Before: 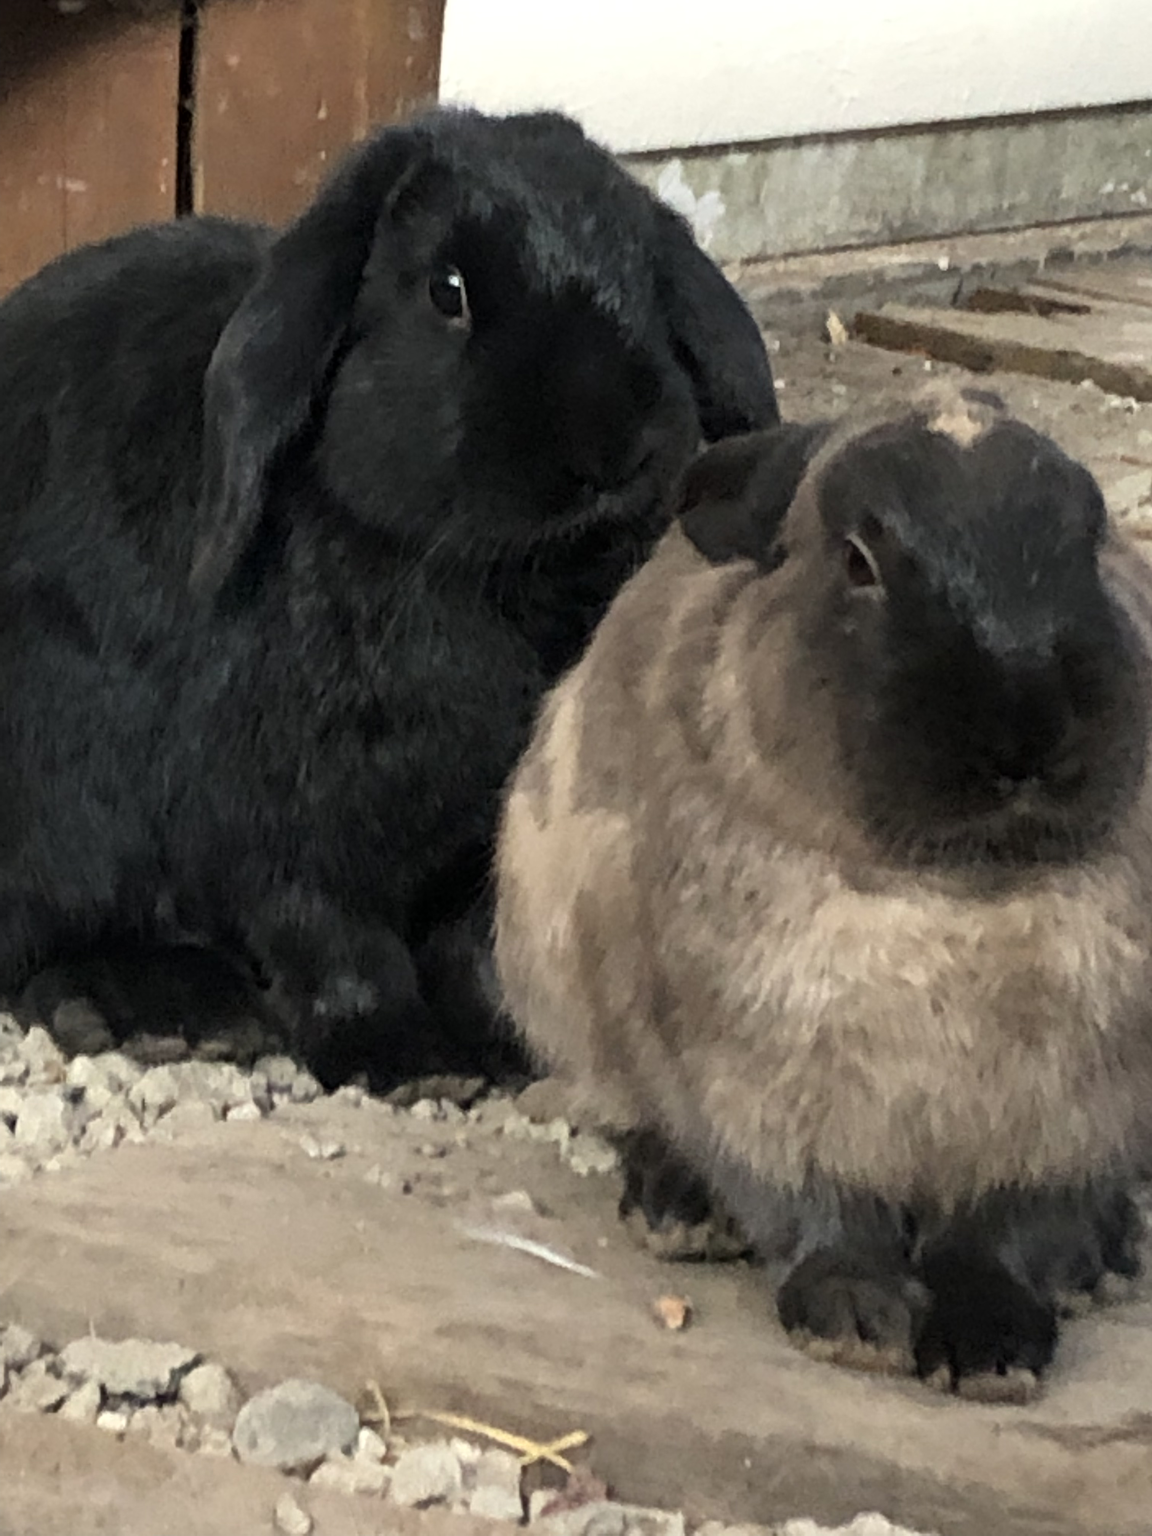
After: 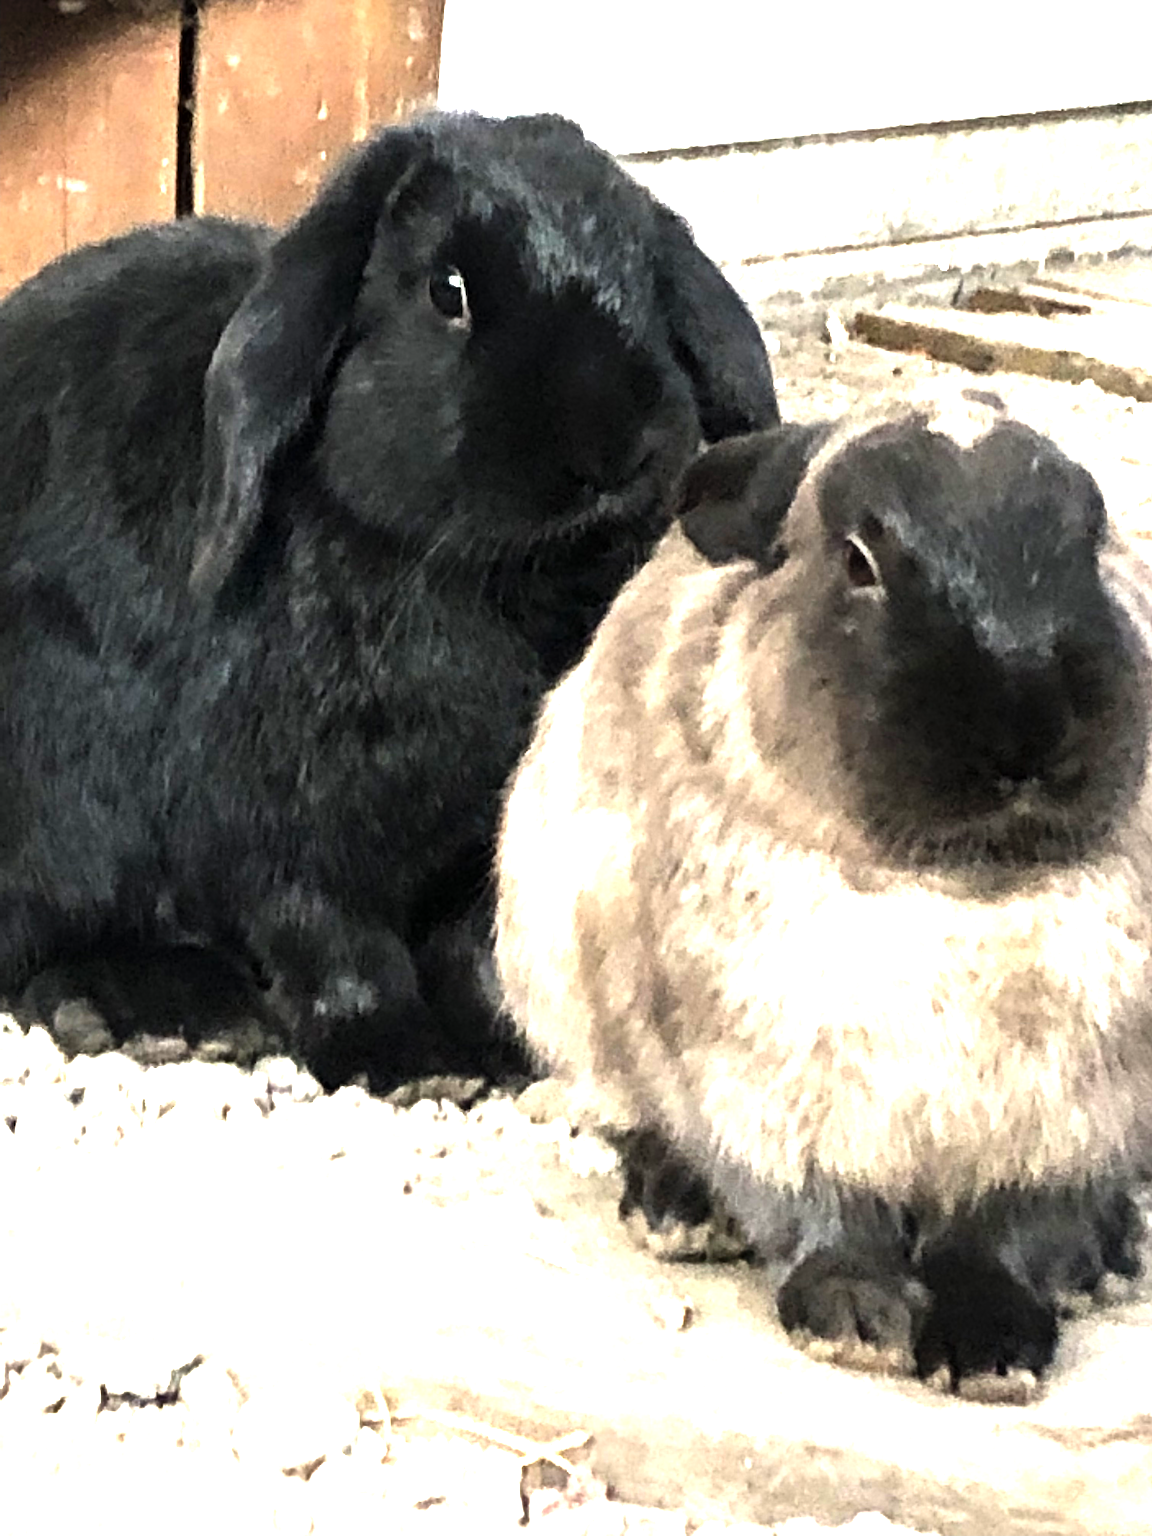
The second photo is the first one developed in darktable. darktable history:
sharpen: on, module defaults
levels: levels [0, 0.281, 0.562]
tone equalizer: -8 EV -0.417 EV, -7 EV -0.389 EV, -6 EV -0.333 EV, -5 EV -0.222 EV, -3 EV 0.222 EV, -2 EV 0.333 EV, -1 EV 0.389 EV, +0 EV 0.417 EV, edges refinement/feathering 500, mask exposure compensation -1.57 EV, preserve details no
